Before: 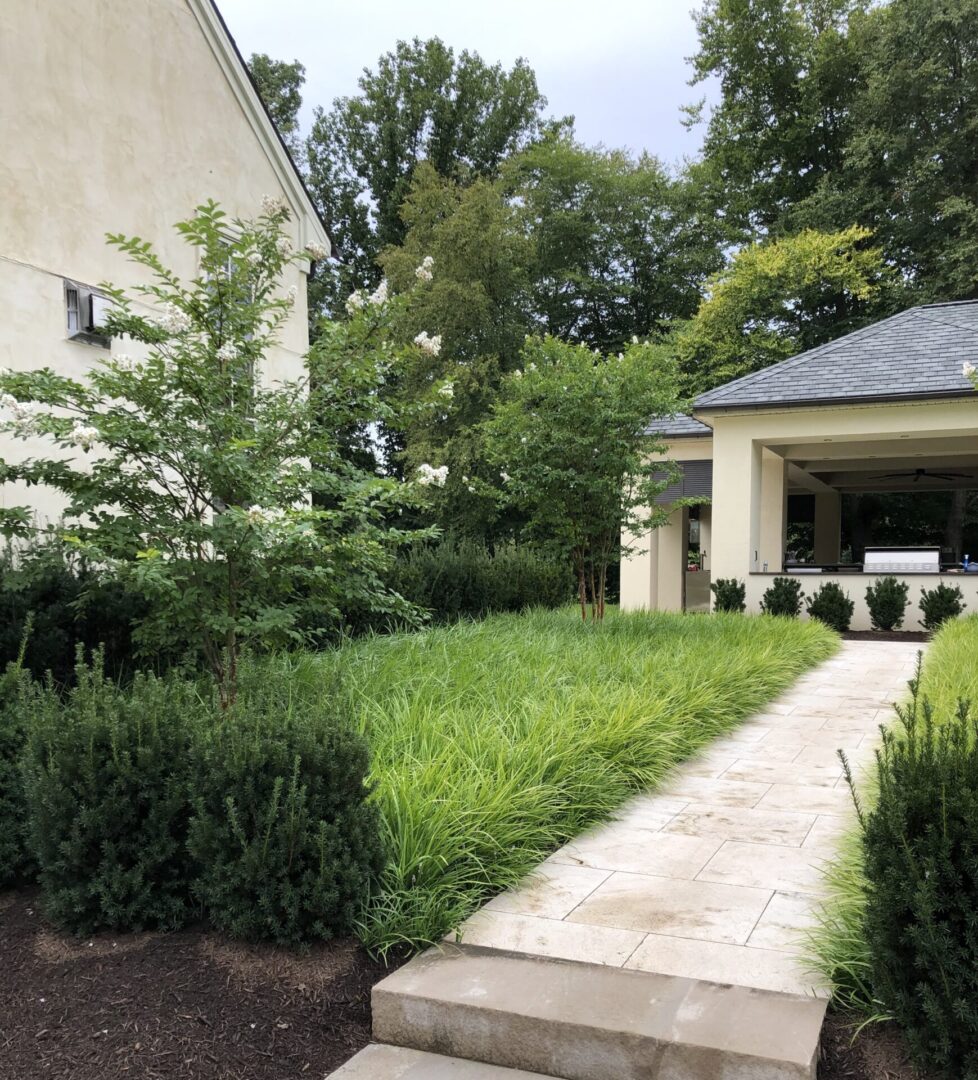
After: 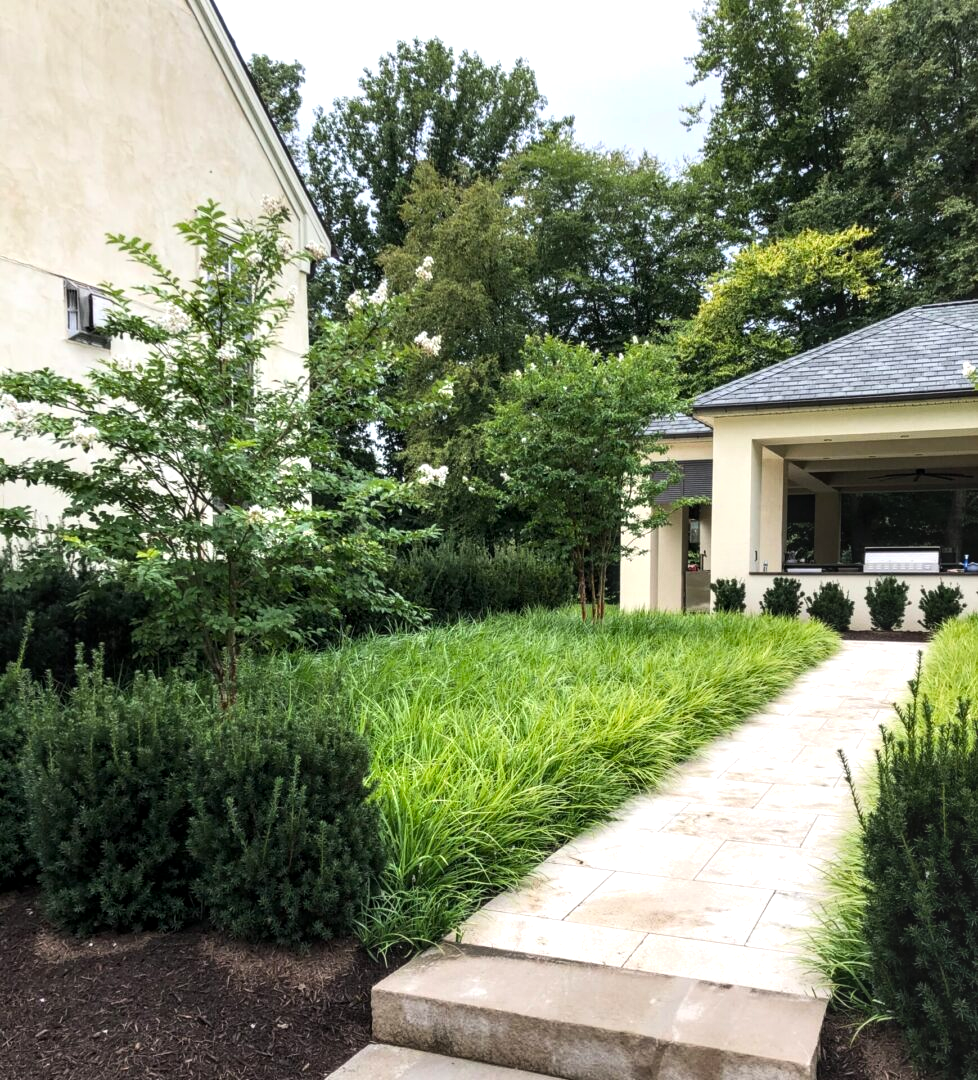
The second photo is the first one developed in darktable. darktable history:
local contrast: on, module defaults
tone equalizer: -8 EV -0.417 EV, -7 EV -0.389 EV, -6 EV -0.333 EV, -5 EV -0.222 EV, -3 EV 0.222 EV, -2 EV 0.333 EV, -1 EV 0.389 EV, +0 EV 0.417 EV, edges refinement/feathering 500, mask exposure compensation -1.57 EV, preserve details no
shadows and highlights: shadows 0, highlights 40
